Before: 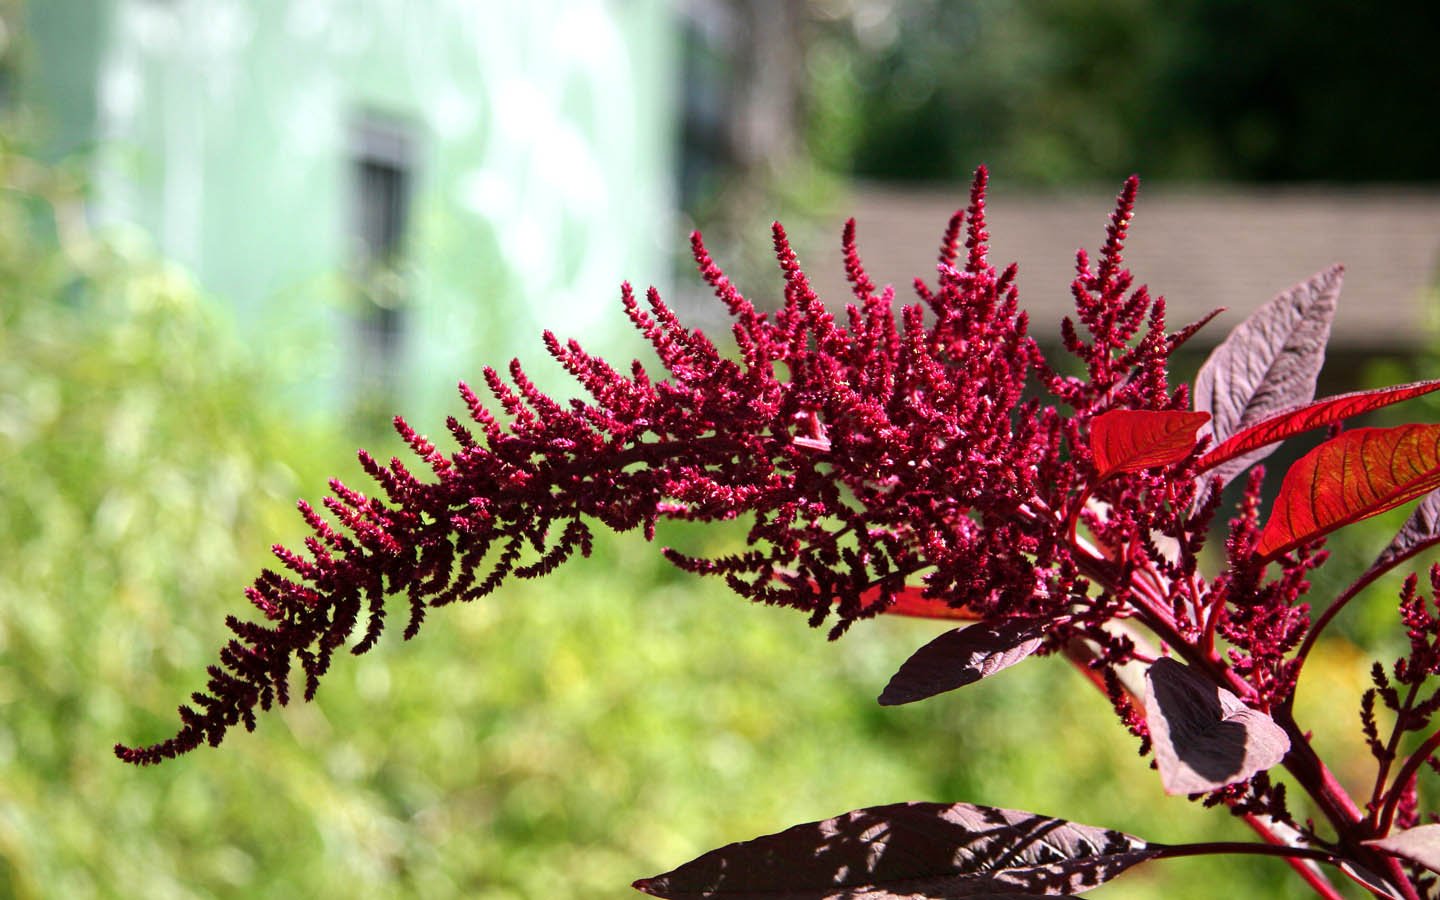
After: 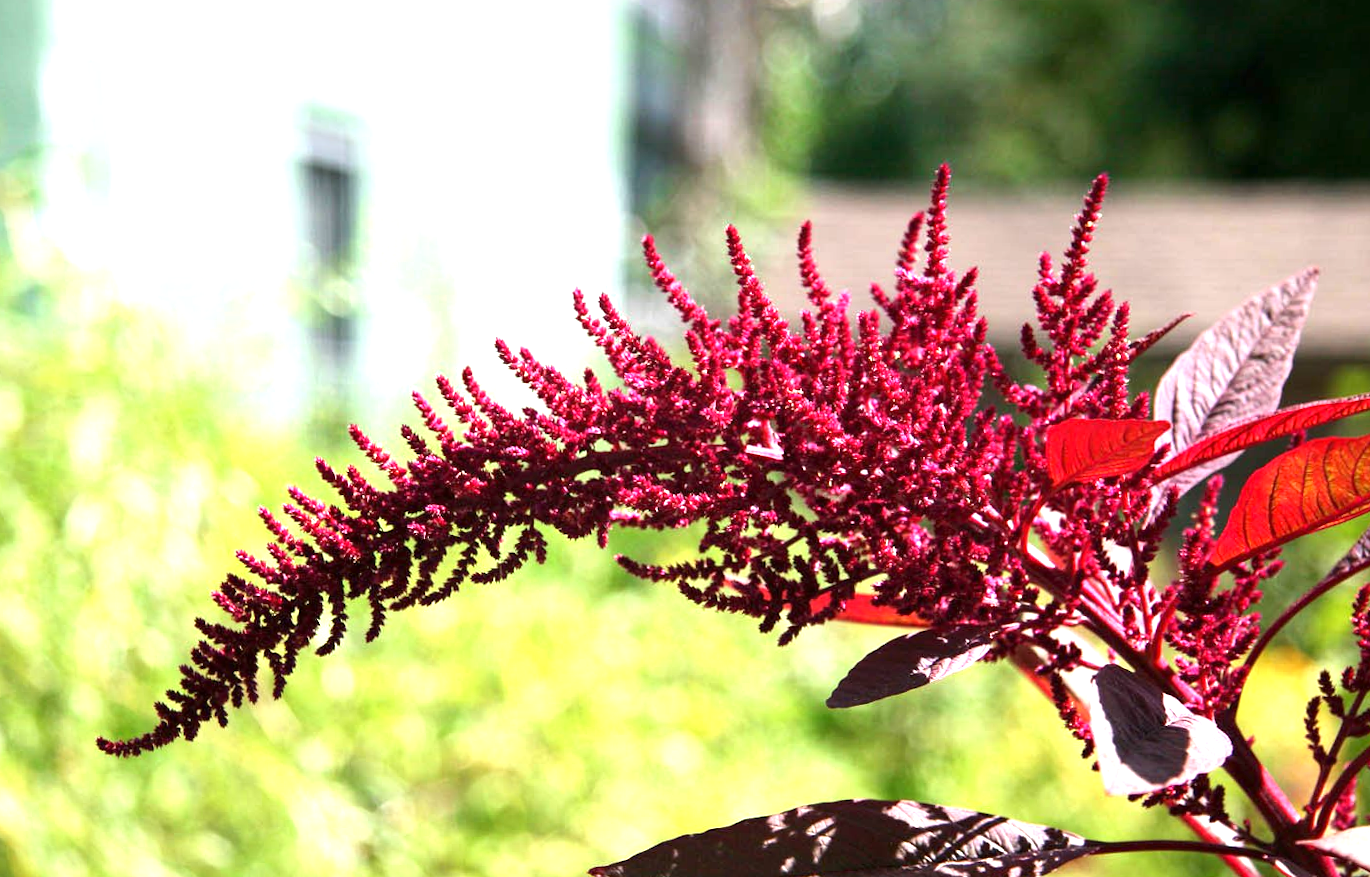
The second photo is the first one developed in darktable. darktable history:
exposure: exposure 0.999 EV, compensate highlight preservation false
rotate and perspective: rotation 0.074°, lens shift (vertical) 0.096, lens shift (horizontal) -0.041, crop left 0.043, crop right 0.952, crop top 0.024, crop bottom 0.979
